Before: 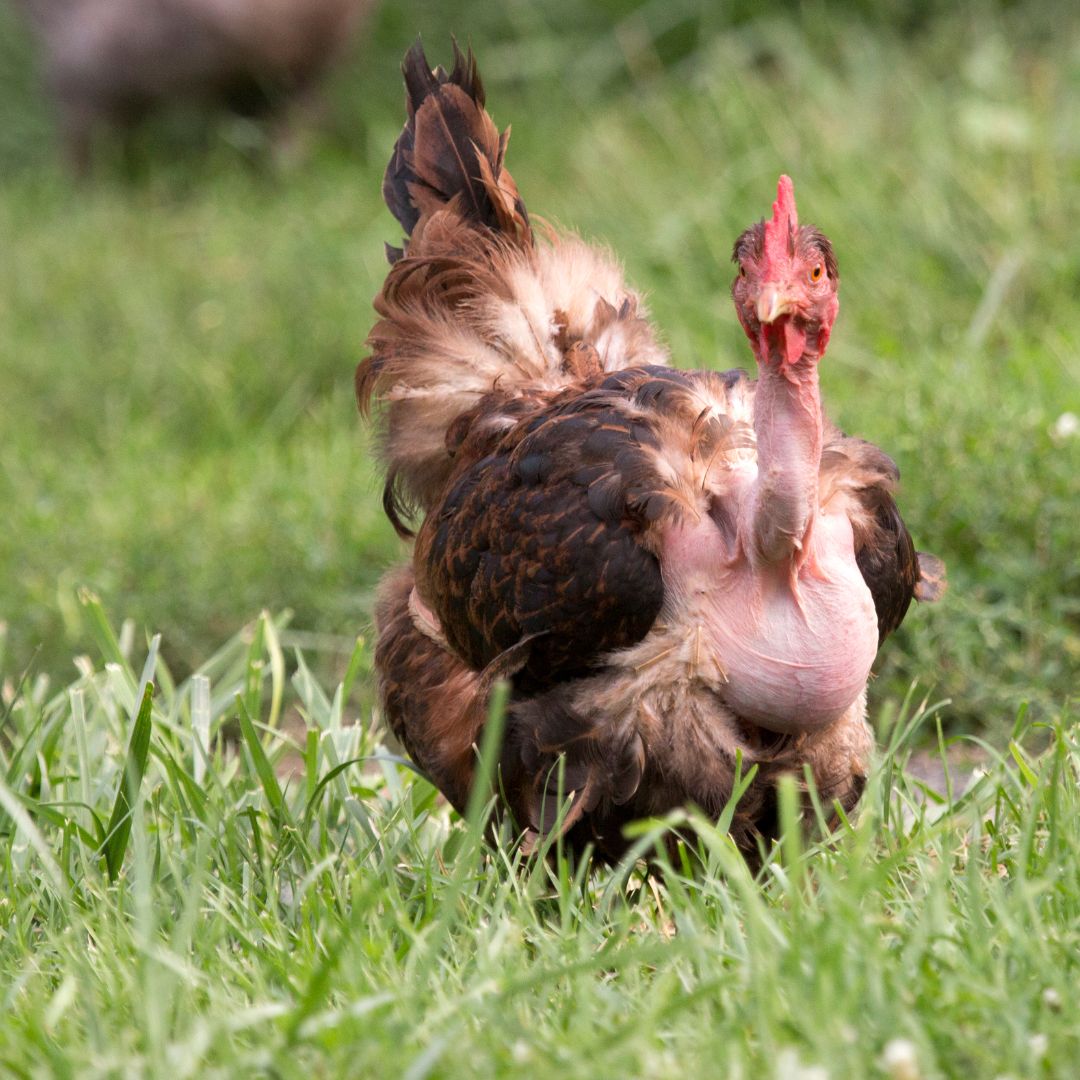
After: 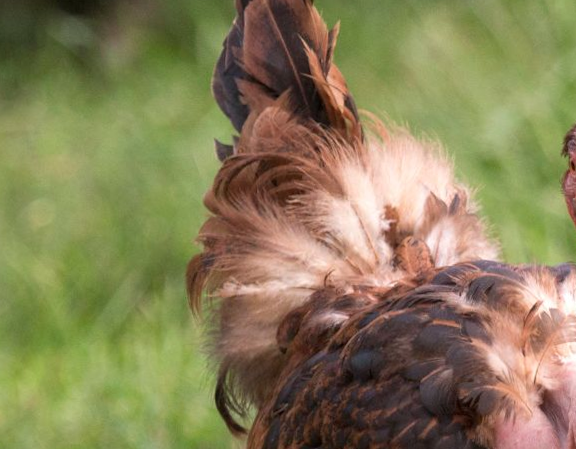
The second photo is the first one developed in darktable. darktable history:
crop: left 15.306%, top 9.065%, right 30.789%, bottom 48.638%
rotate and perspective: rotation -0.45°, automatic cropping original format, crop left 0.008, crop right 0.992, crop top 0.012, crop bottom 0.988
